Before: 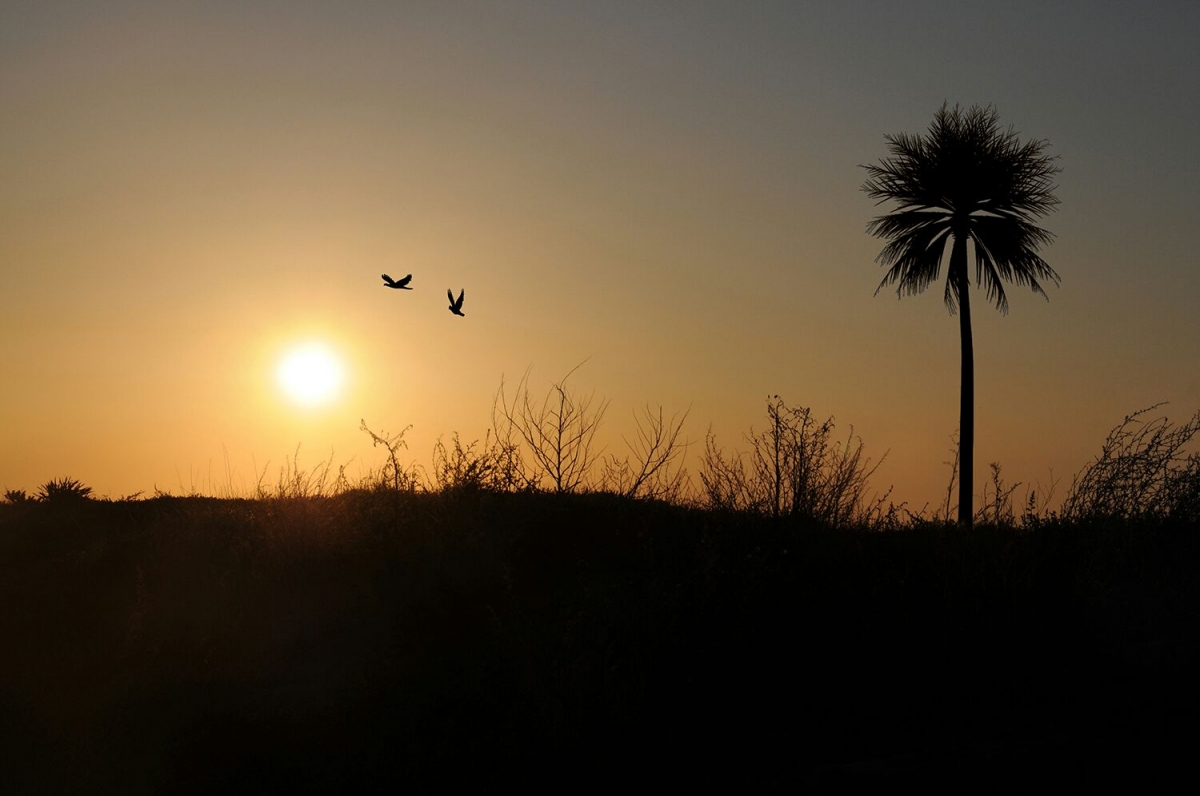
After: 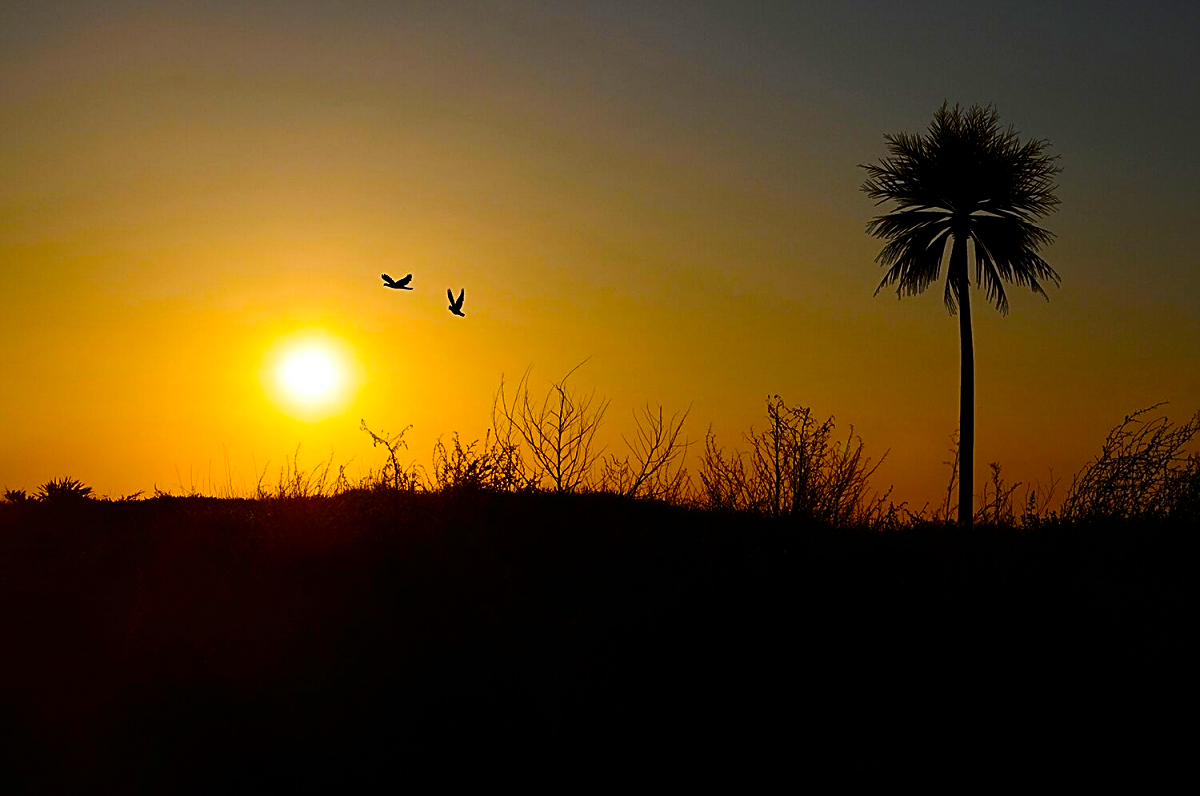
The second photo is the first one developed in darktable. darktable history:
color balance rgb: linear chroma grading › global chroma 15%, perceptual saturation grading › global saturation 30%
contrast brightness saturation: contrast 0.19, brightness -0.11, saturation 0.21
sharpen: on, module defaults
